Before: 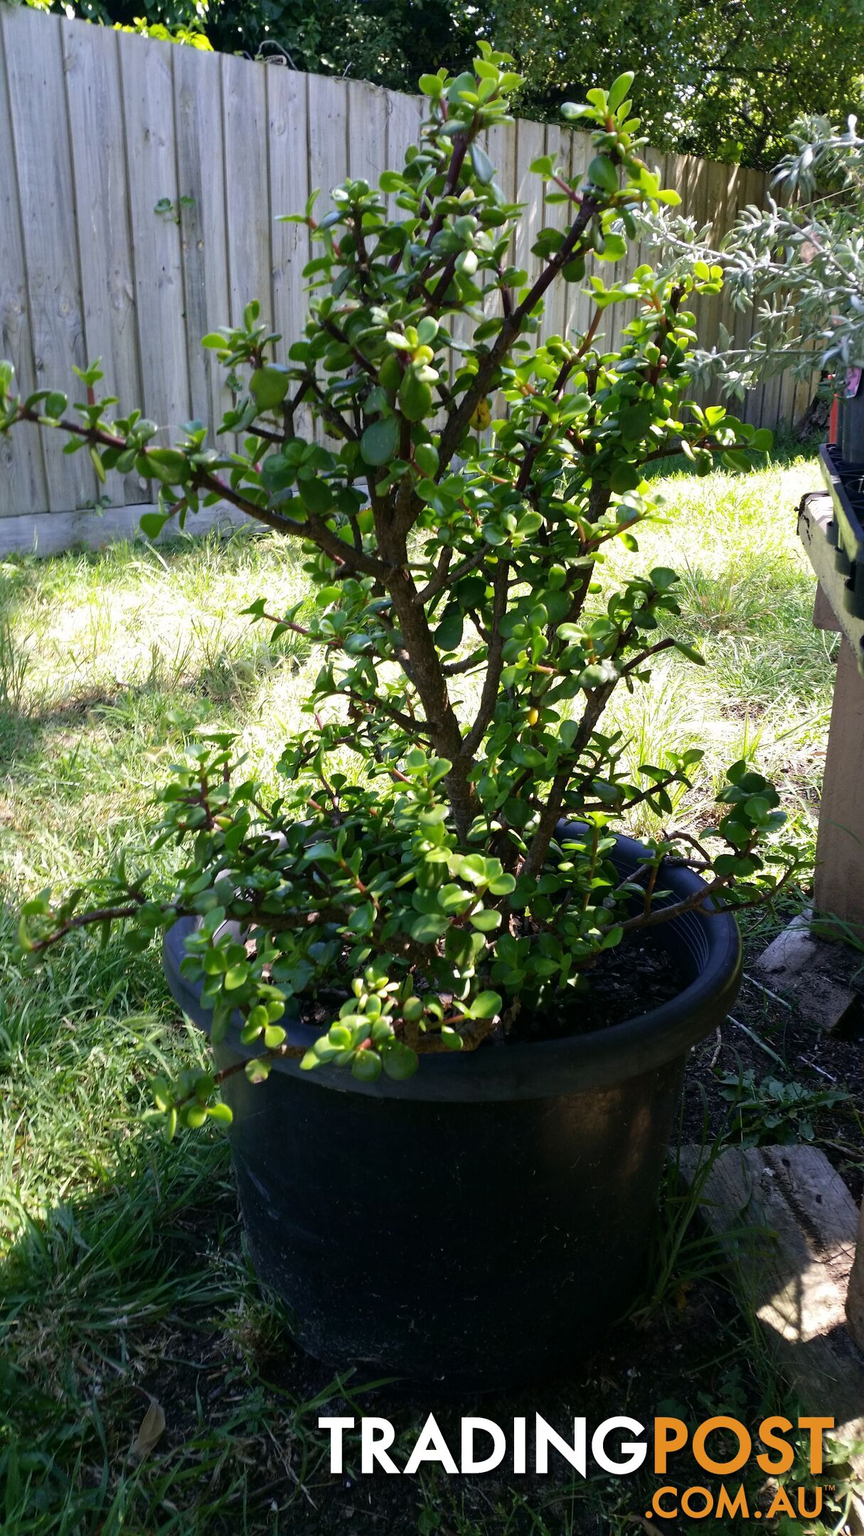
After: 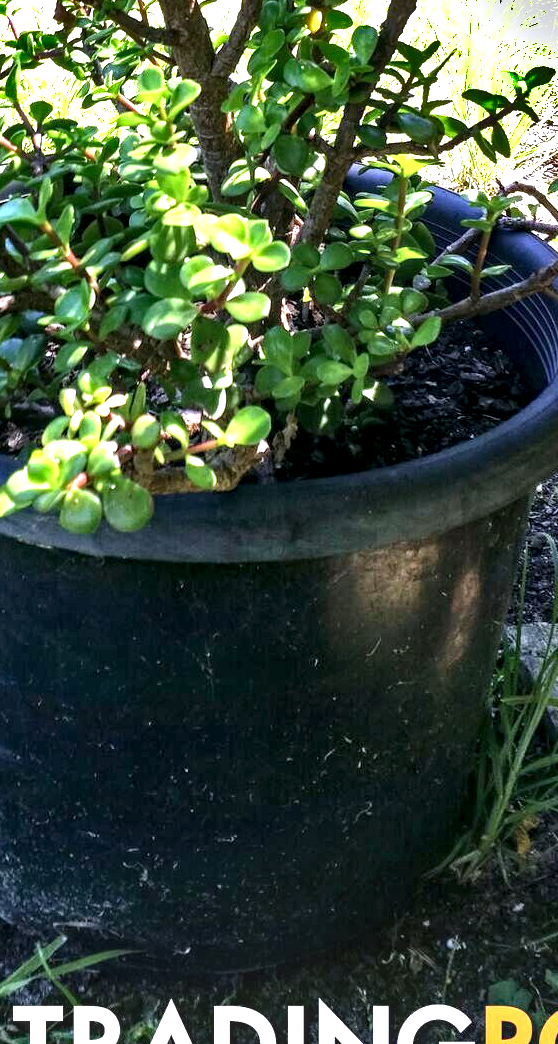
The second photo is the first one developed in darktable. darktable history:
crop: left 35.869%, top 45.709%, right 18.19%, bottom 5.944%
local contrast: detail 160%
exposure: black level correction 0, exposure 1.39 EV, compensate highlight preservation false
haze removal: compatibility mode true, adaptive false
shadows and highlights: radius 108.33, shadows 44.28, highlights -67.59, low approximation 0.01, soften with gaussian
color calibration: illuminant as shot in camera, x 0.358, y 0.373, temperature 4628.91 K
